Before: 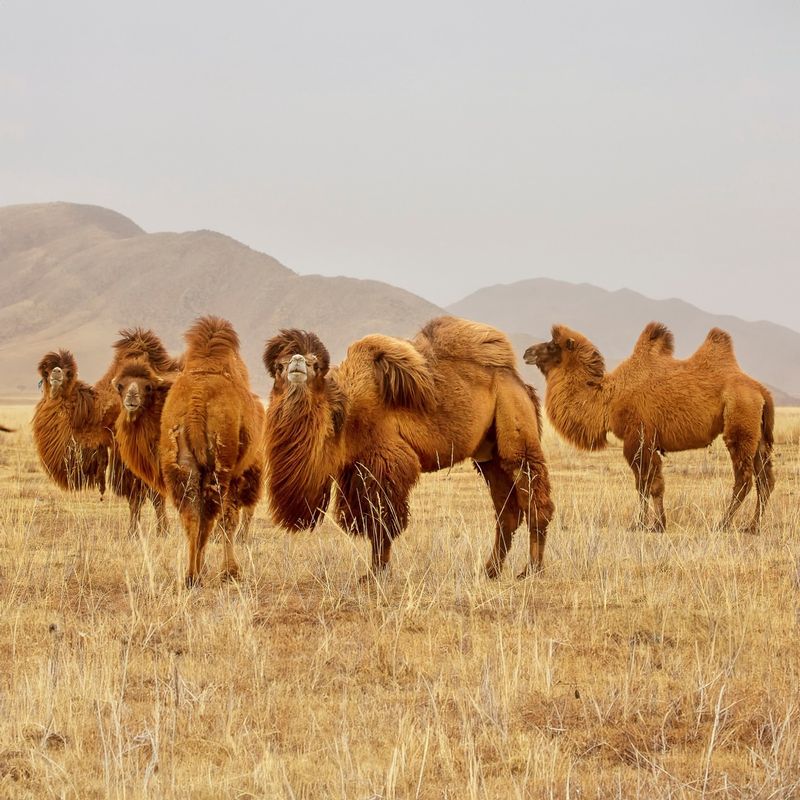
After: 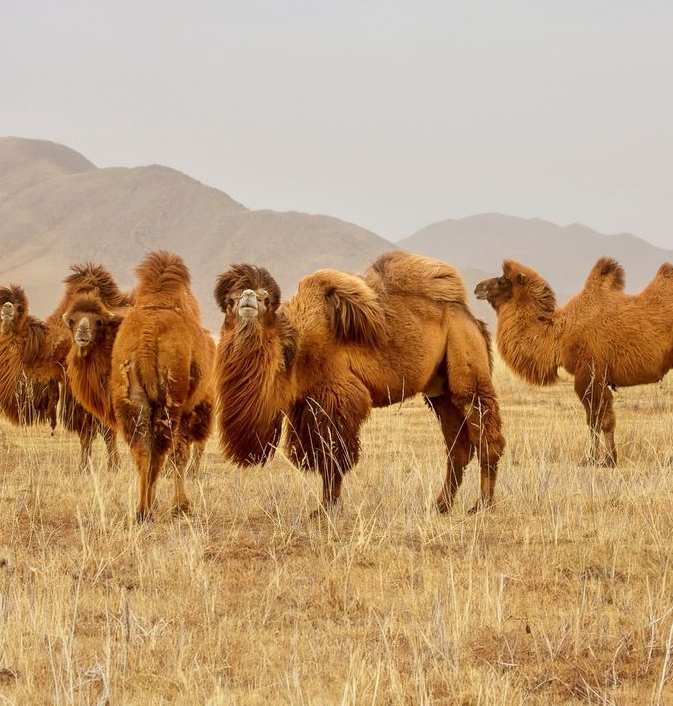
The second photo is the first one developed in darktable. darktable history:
crop: left 6.208%, top 8.129%, right 9.549%, bottom 3.571%
